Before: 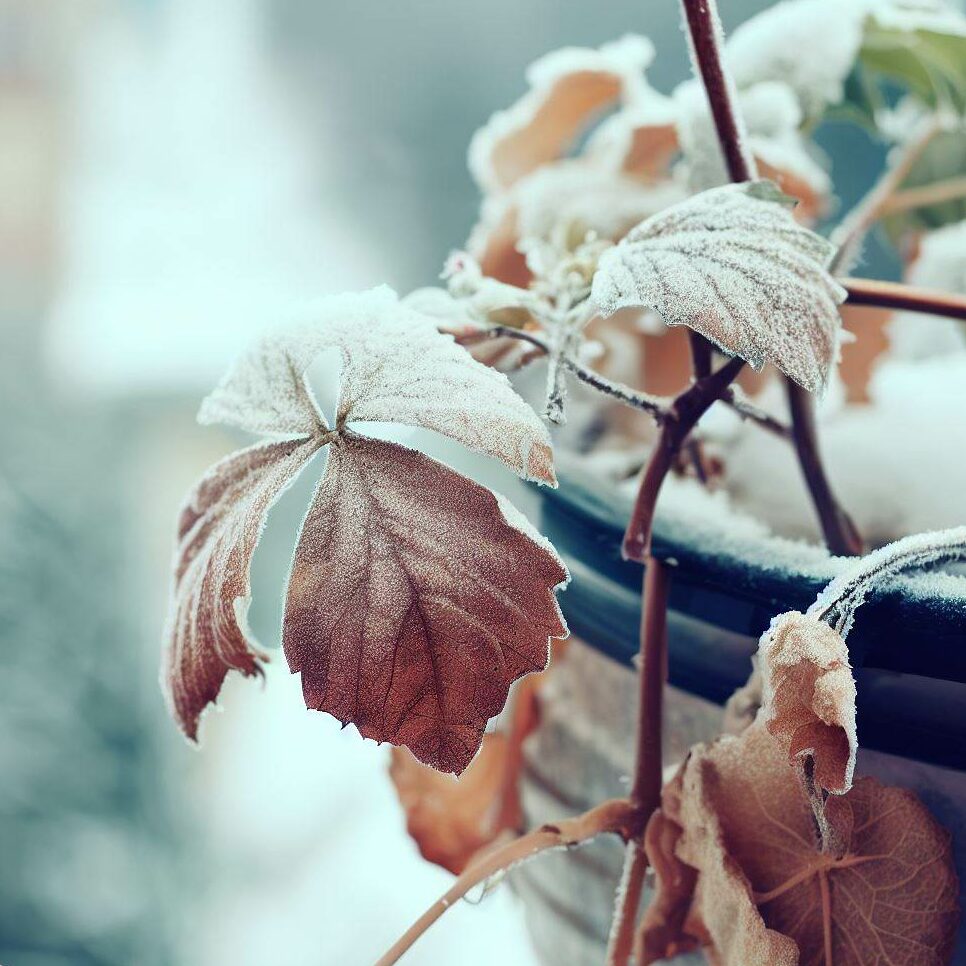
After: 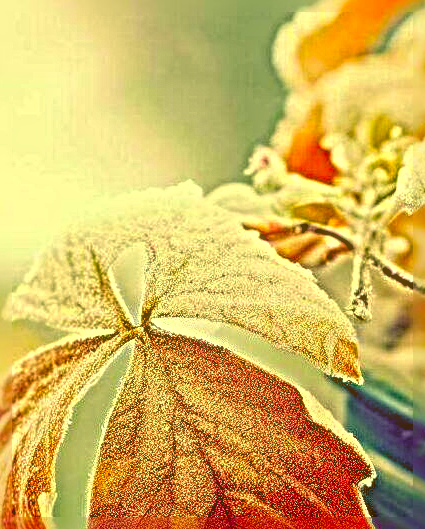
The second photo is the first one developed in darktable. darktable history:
color balance rgb: perceptual saturation grading › global saturation 30%, global vibrance 20%
color correction: highlights a* 10.44, highlights b* 30.04, shadows a* 2.73, shadows b* 17.51, saturation 1.72
crop: left 20.248%, top 10.86%, right 35.675%, bottom 34.321%
sharpen: radius 6.3, amount 1.8, threshold 0
local contrast: highlights 73%, shadows 15%, midtone range 0.197
